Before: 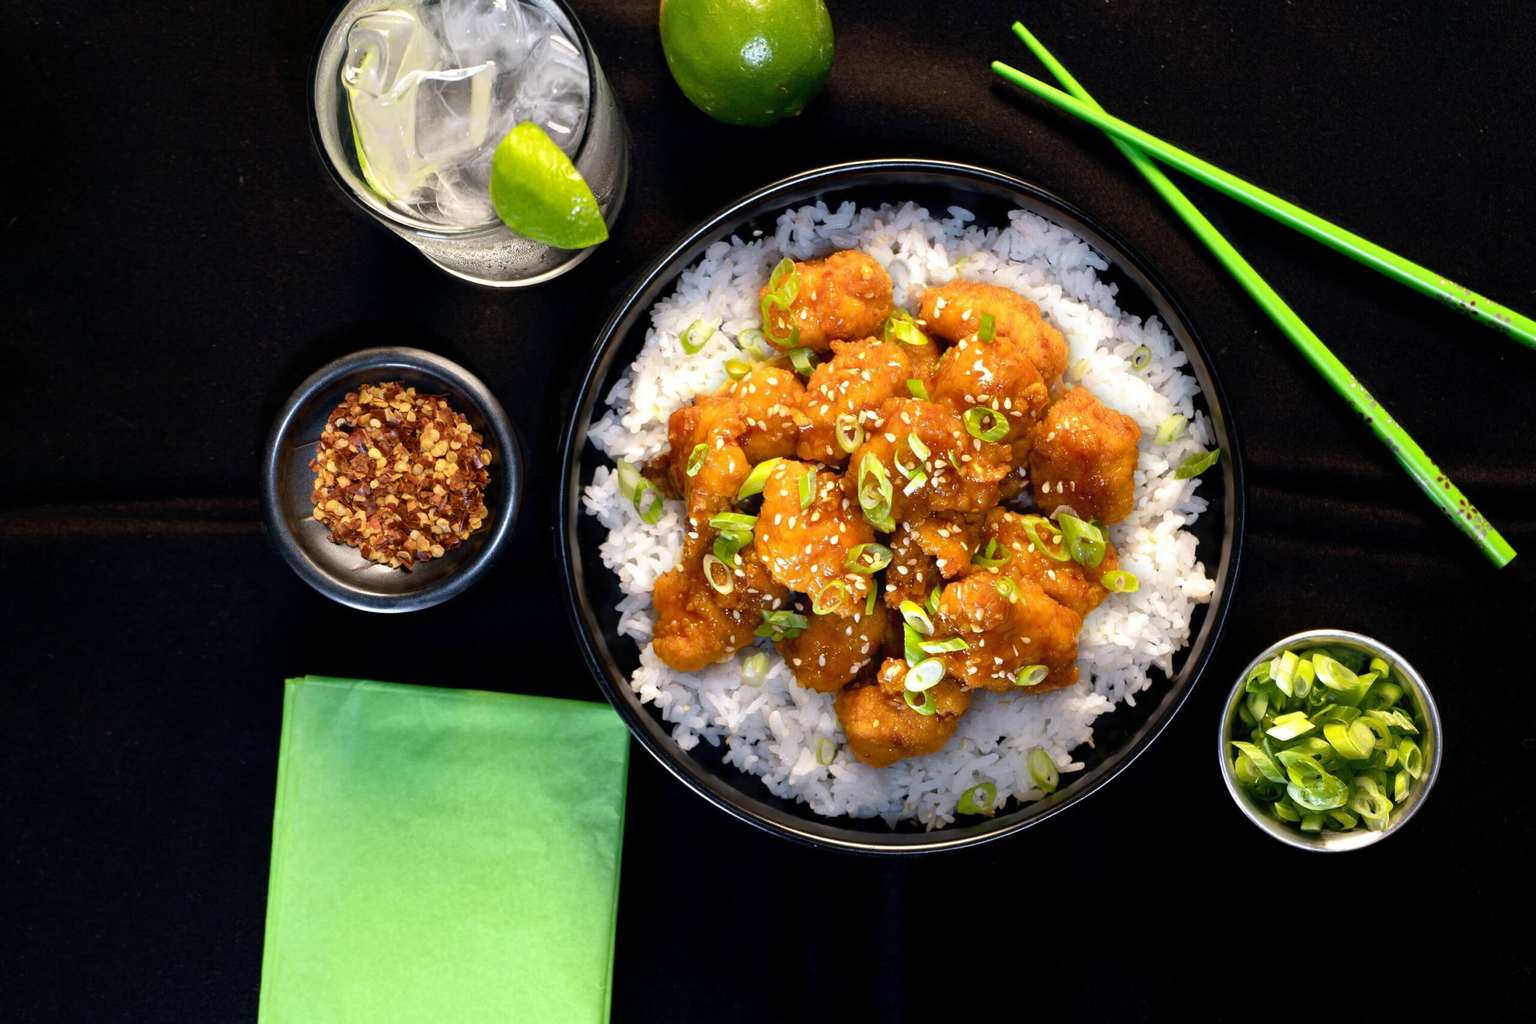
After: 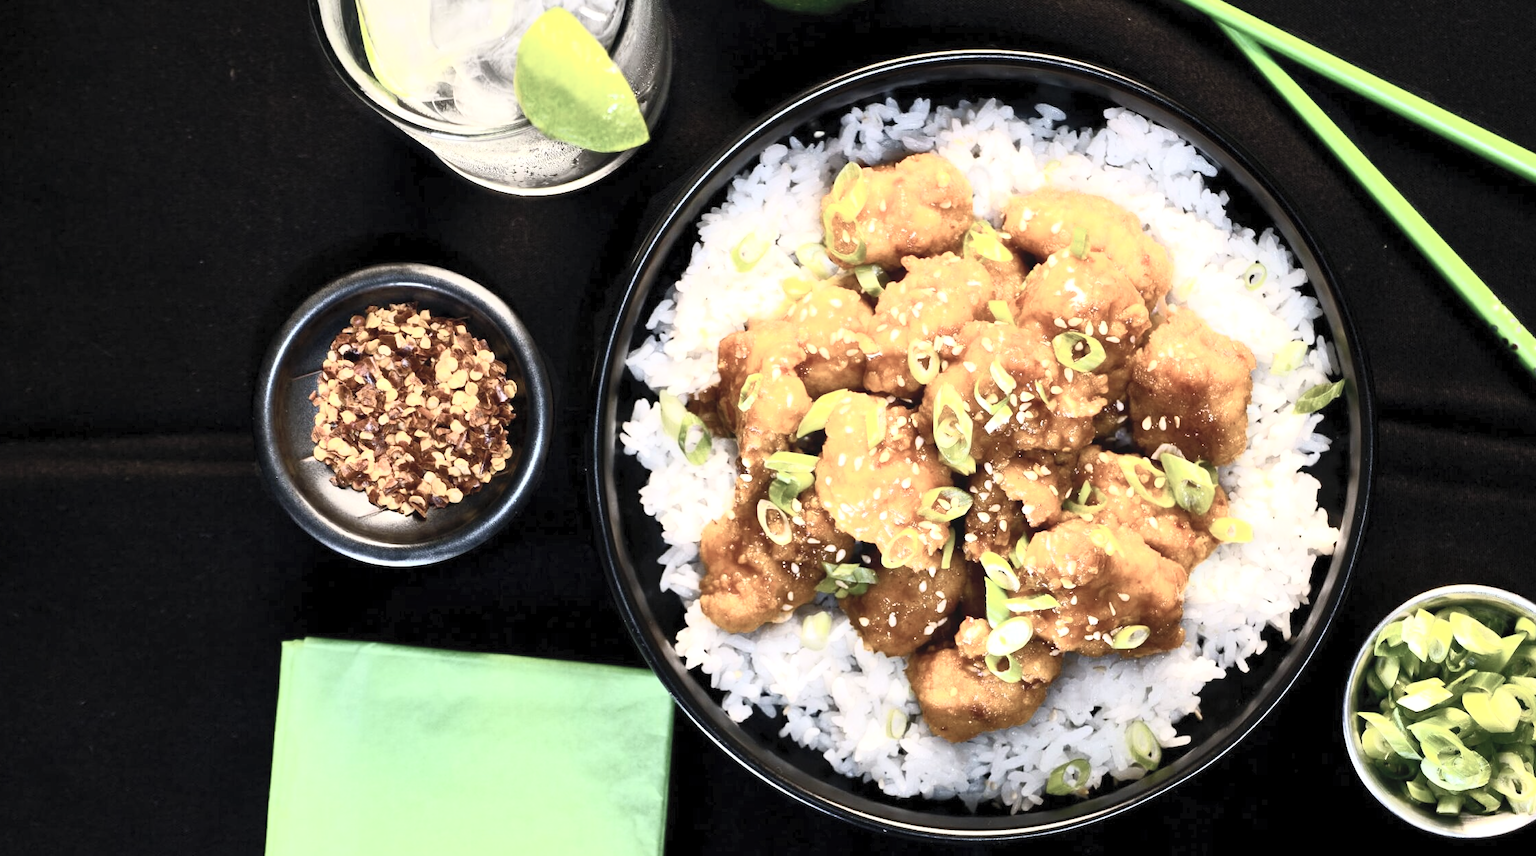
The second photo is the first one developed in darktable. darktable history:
crop and rotate: left 2.425%, top 11.305%, right 9.6%, bottom 15.08%
local contrast: mode bilateral grid, contrast 20, coarseness 50, detail 120%, midtone range 0.2
contrast brightness saturation: contrast 0.57, brightness 0.57, saturation -0.34
